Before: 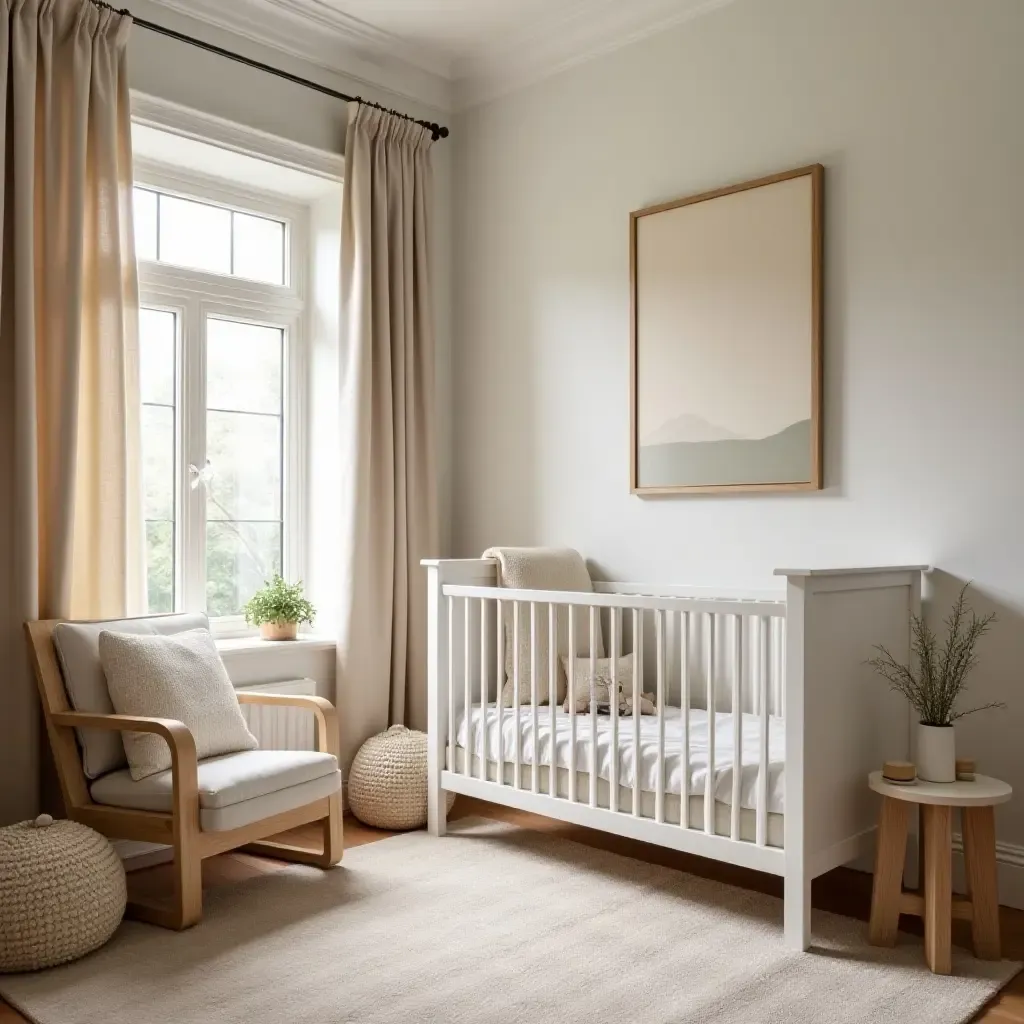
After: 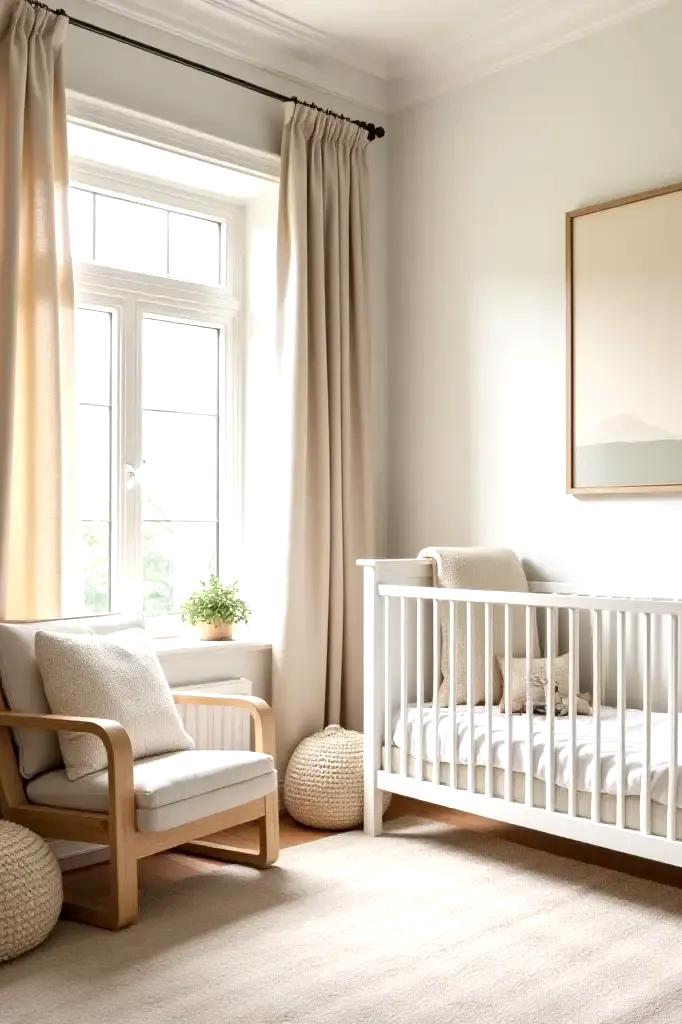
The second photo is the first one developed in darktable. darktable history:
exposure: black level correction 0.001, exposure 0.498 EV, compensate exposure bias true, compensate highlight preservation false
crop and rotate: left 6.263%, right 27.107%
